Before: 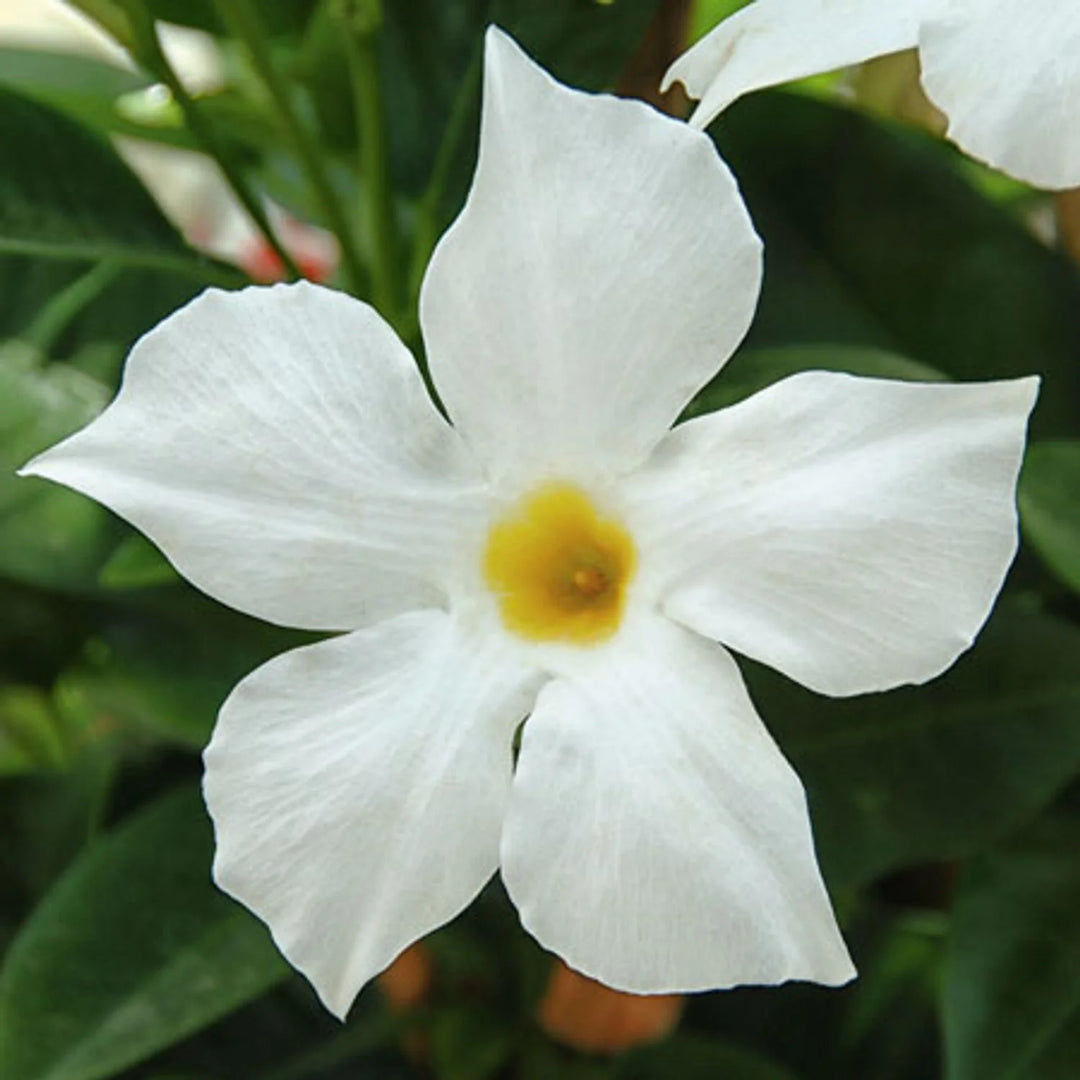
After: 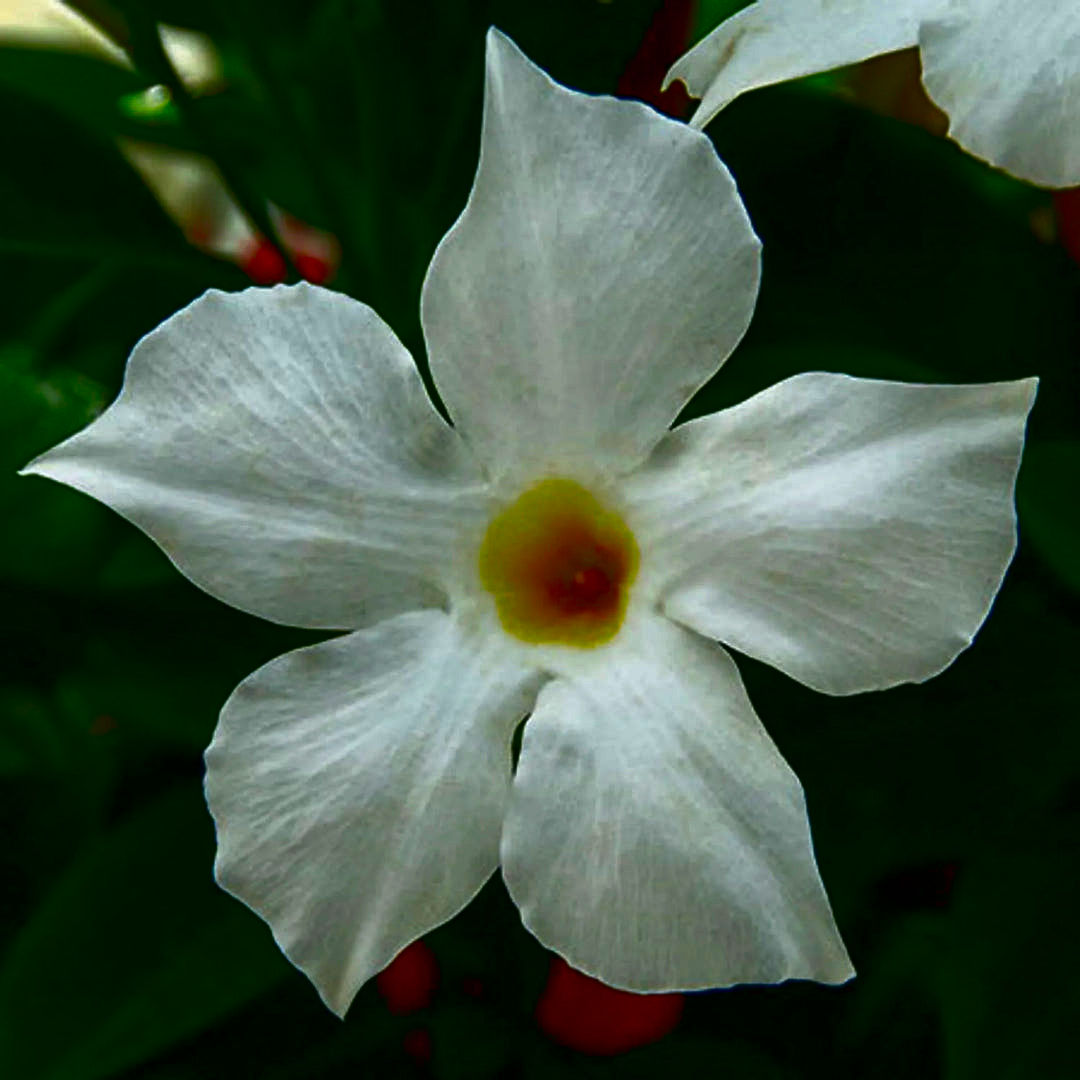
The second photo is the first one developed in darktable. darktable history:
contrast brightness saturation: brightness -1, saturation 0.986
